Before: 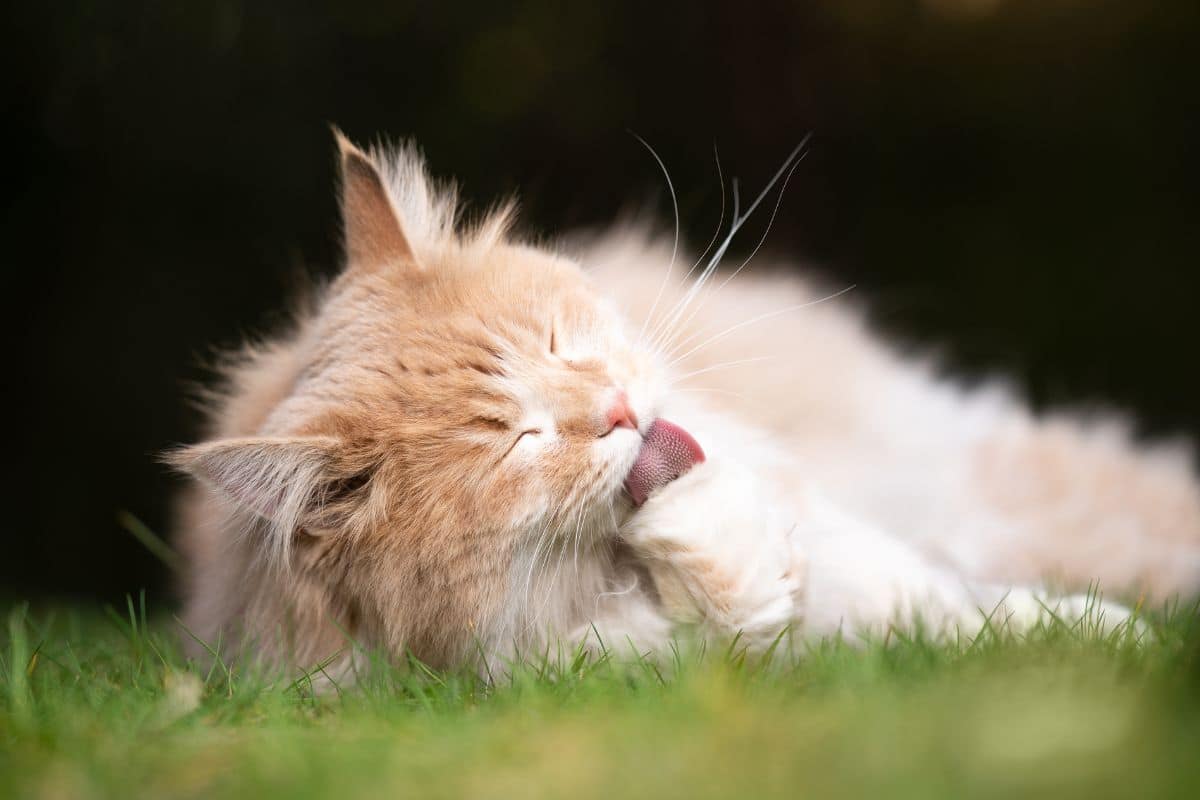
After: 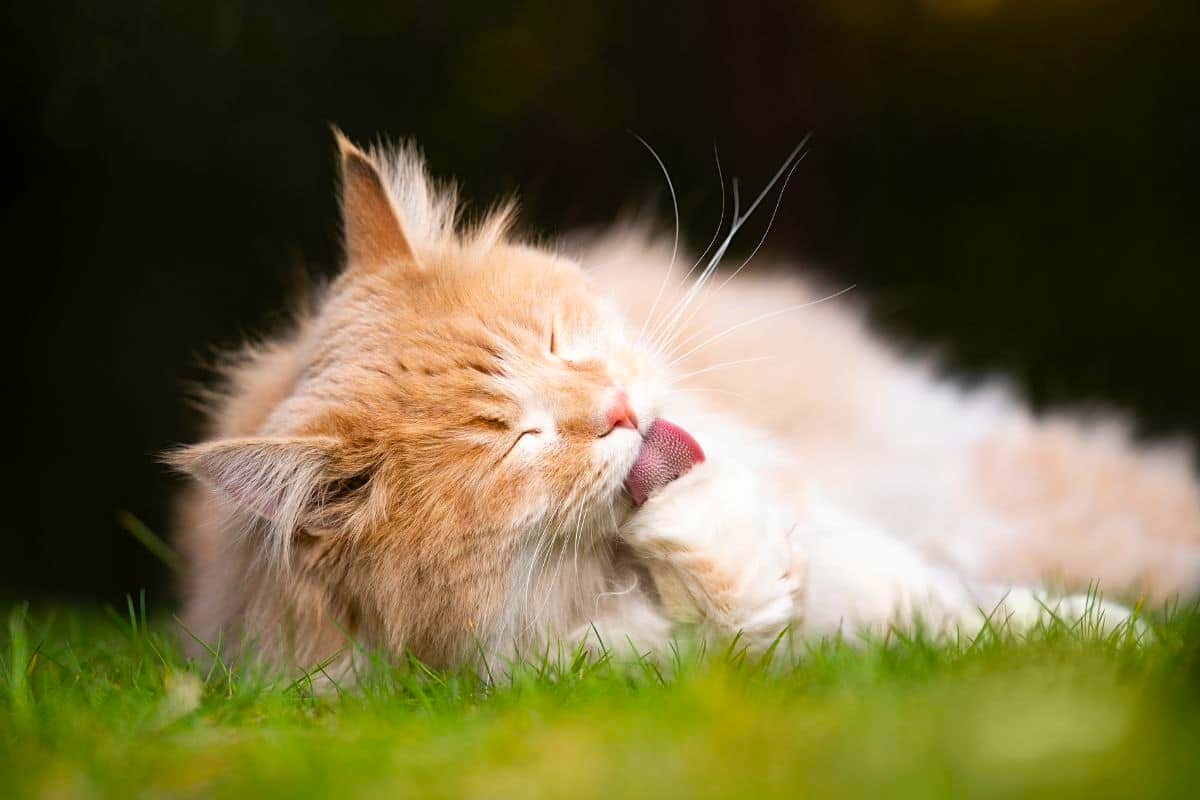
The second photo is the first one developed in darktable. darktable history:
sharpen: amount 0.216
color balance rgb: perceptual saturation grading › global saturation 31.247%, global vibrance 20%
base curve: curves: ch0 [(0, 0) (0.297, 0.298) (1, 1)], preserve colors none
